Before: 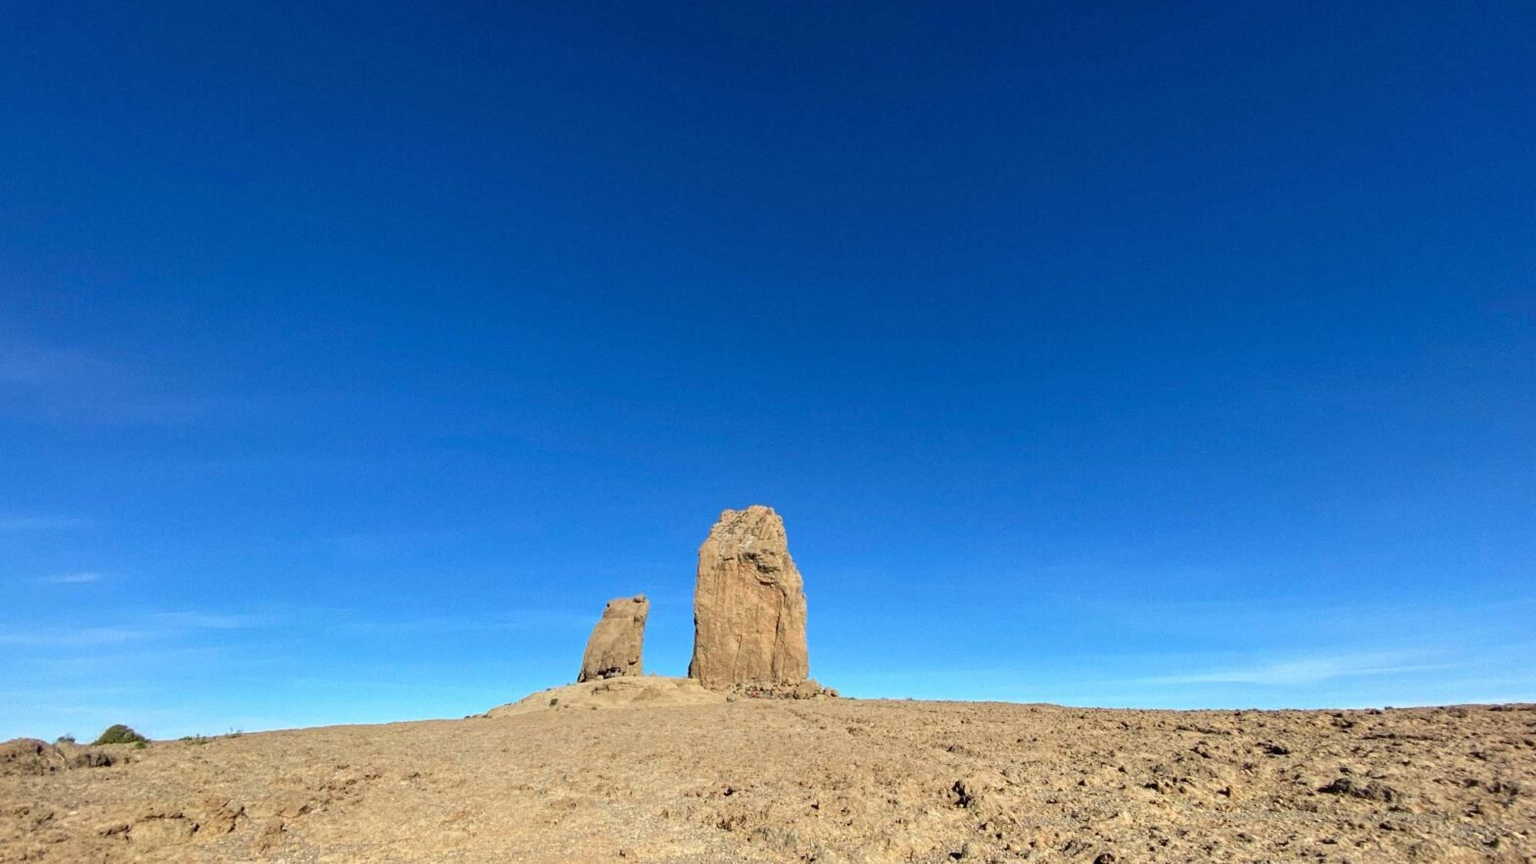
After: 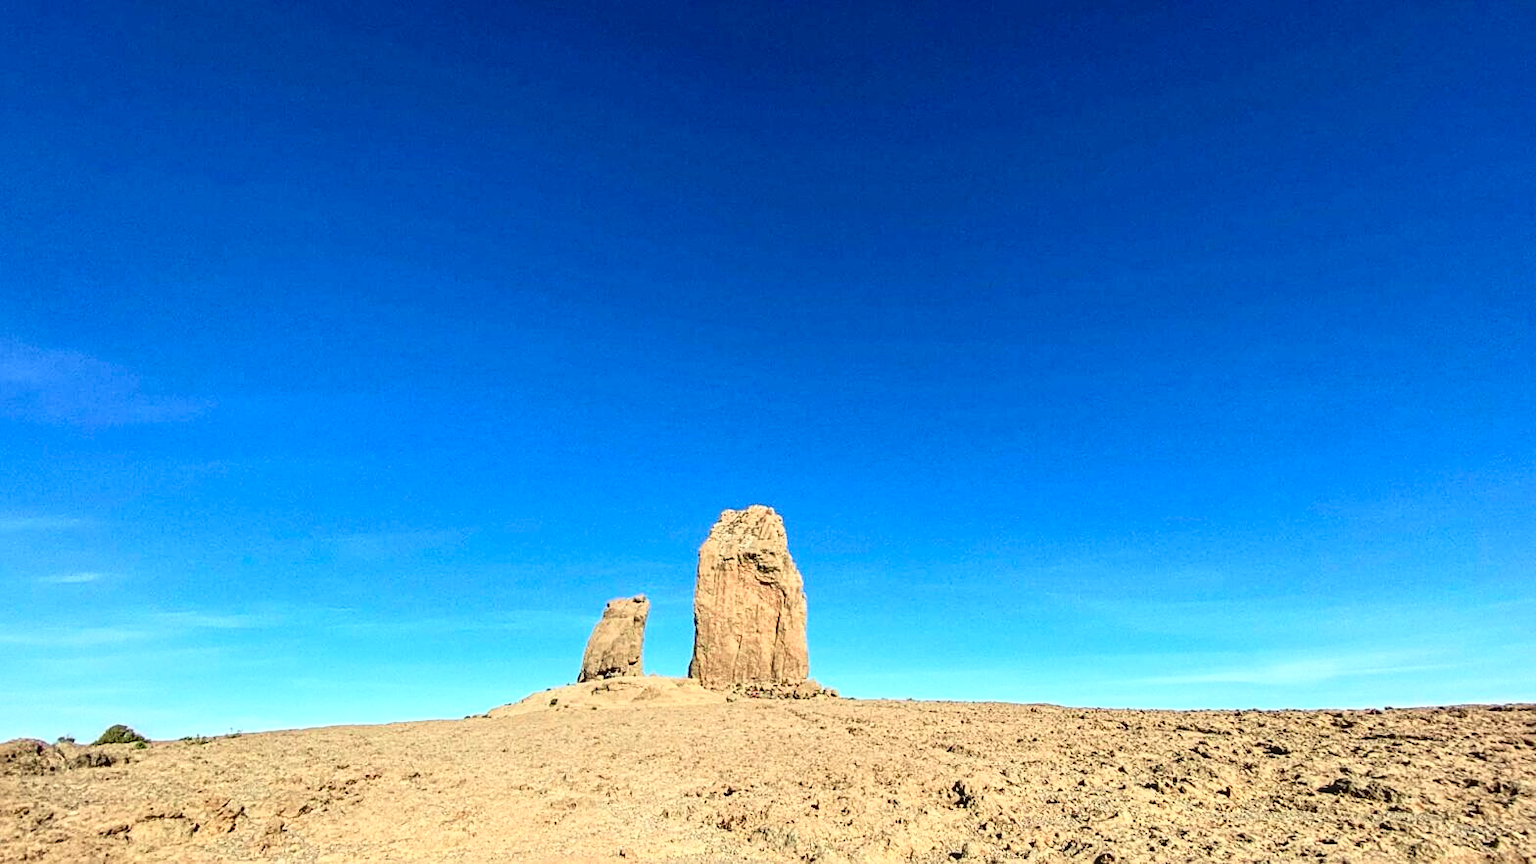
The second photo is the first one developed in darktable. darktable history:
local contrast: on, module defaults
sharpen: on, module defaults
tone curve: curves: ch0 [(0.003, 0.032) (0.037, 0.037) (0.149, 0.117) (0.297, 0.318) (0.41, 0.48) (0.541, 0.649) (0.722, 0.857) (0.875, 0.946) (1, 0.98)]; ch1 [(0, 0) (0.305, 0.325) (0.453, 0.437) (0.482, 0.474) (0.501, 0.498) (0.506, 0.503) (0.559, 0.576) (0.6, 0.635) (0.656, 0.707) (1, 1)]; ch2 [(0, 0) (0.323, 0.277) (0.408, 0.399) (0.45, 0.48) (0.499, 0.502) (0.515, 0.532) (0.573, 0.602) (0.653, 0.675) (0.75, 0.756) (1, 1)], color space Lab, independent channels, preserve colors none
